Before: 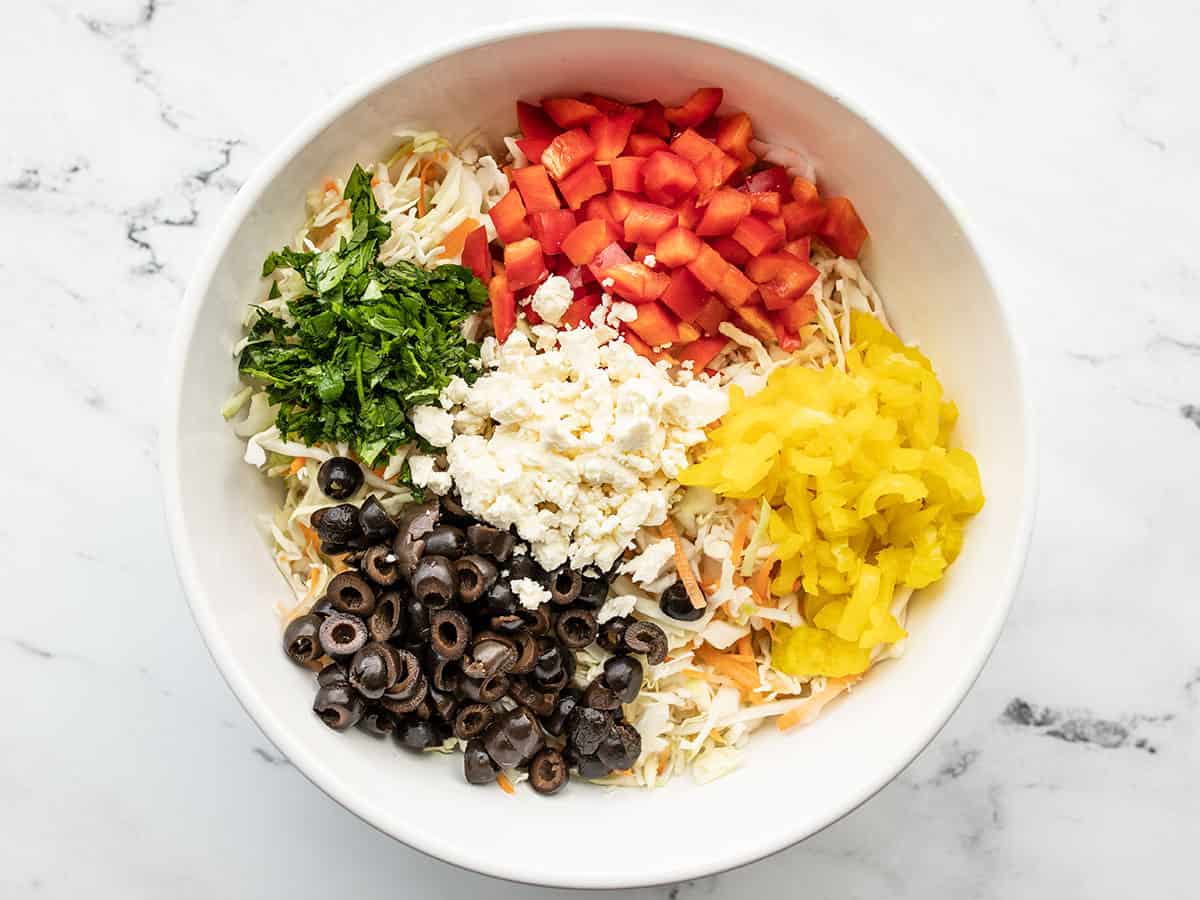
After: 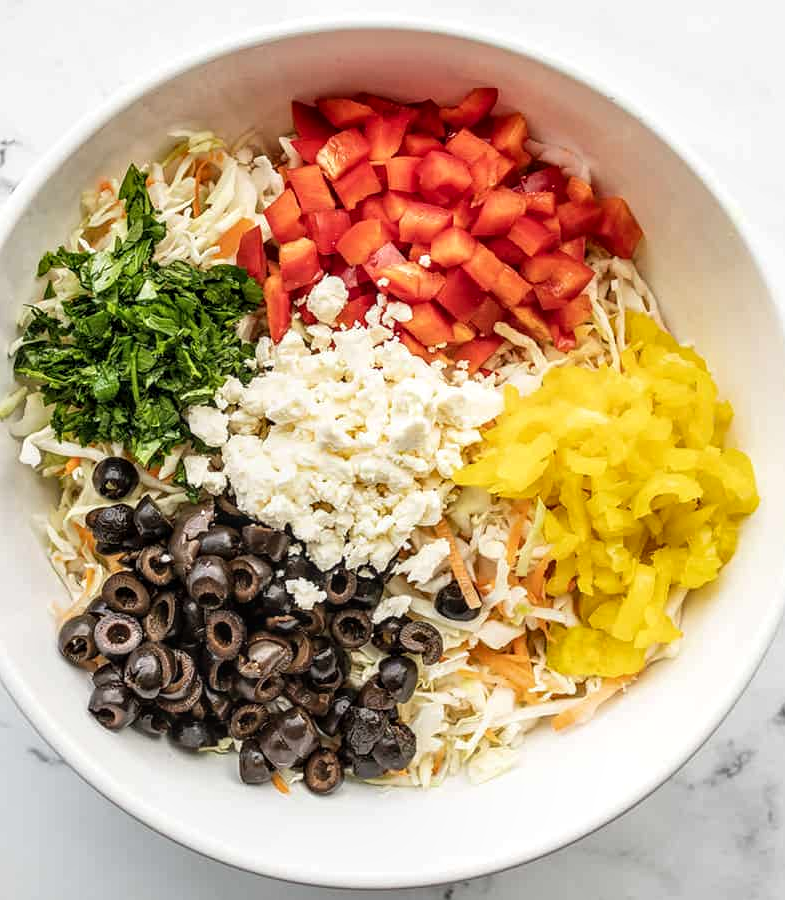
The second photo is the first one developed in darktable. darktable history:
local contrast: on, module defaults
crop and rotate: left 18.793%, right 15.783%
